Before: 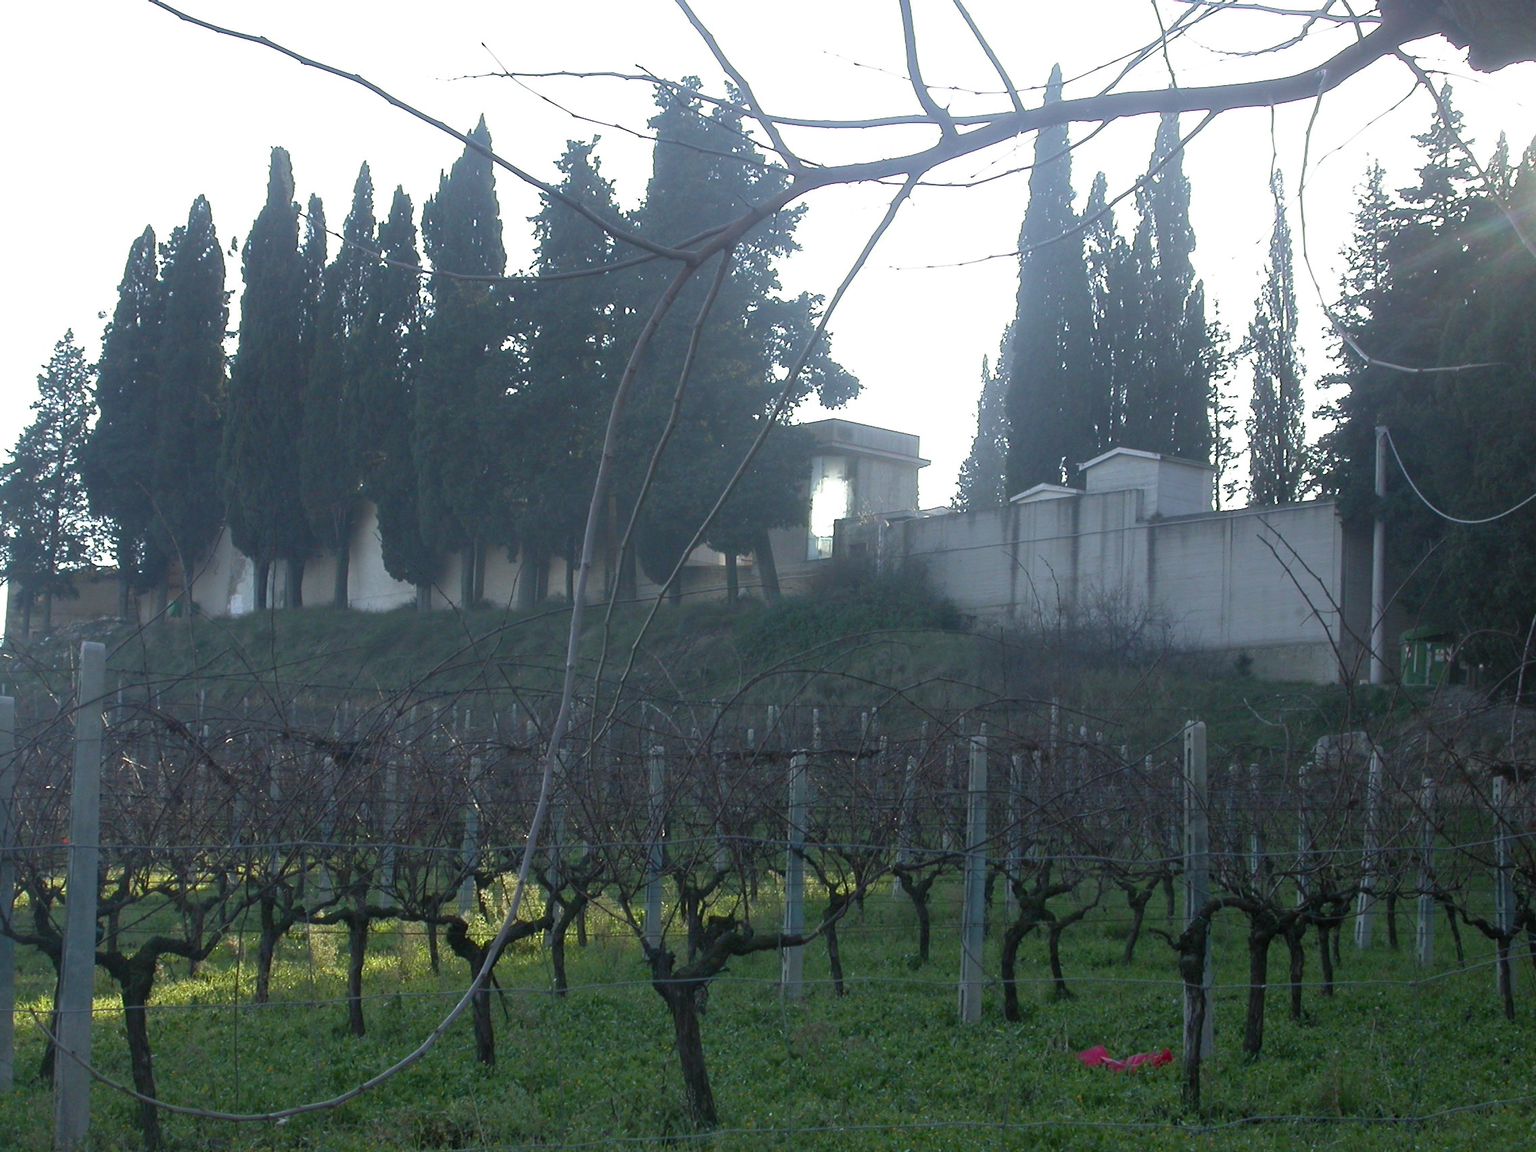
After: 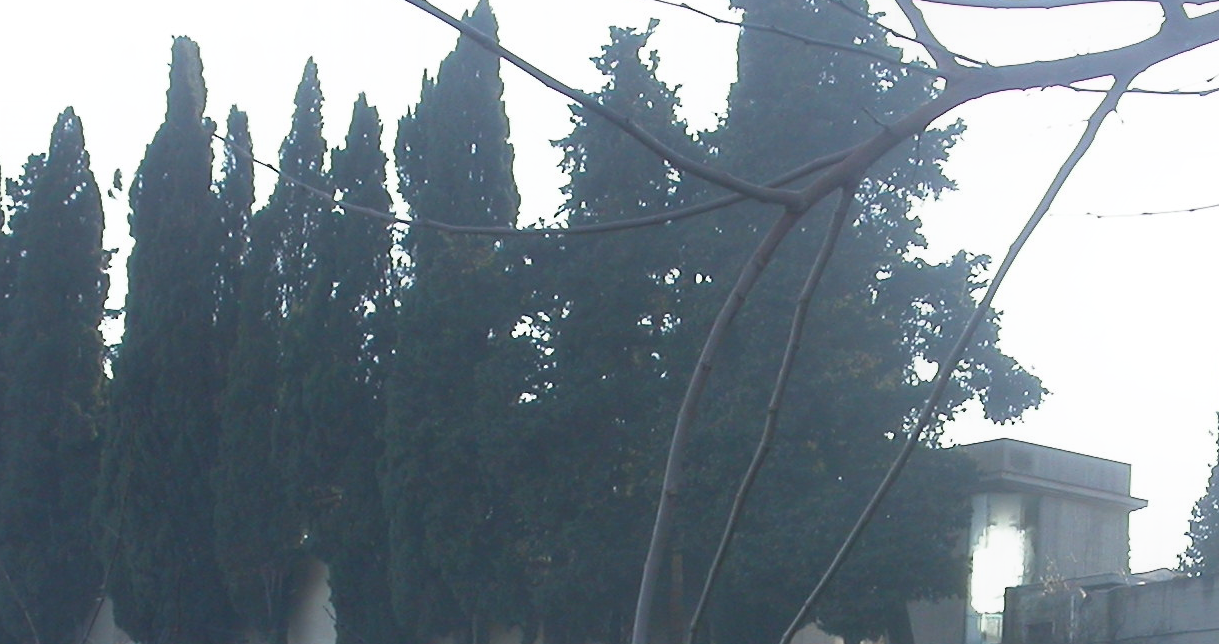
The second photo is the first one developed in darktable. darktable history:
contrast equalizer: octaves 7, y [[0.6 ×6], [0.55 ×6], [0 ×6], [0 ×6], [0 ×6]], mix -0.2
crop: left 10.121%, top 10.631%, right 36.218%, bottom 51.526%
